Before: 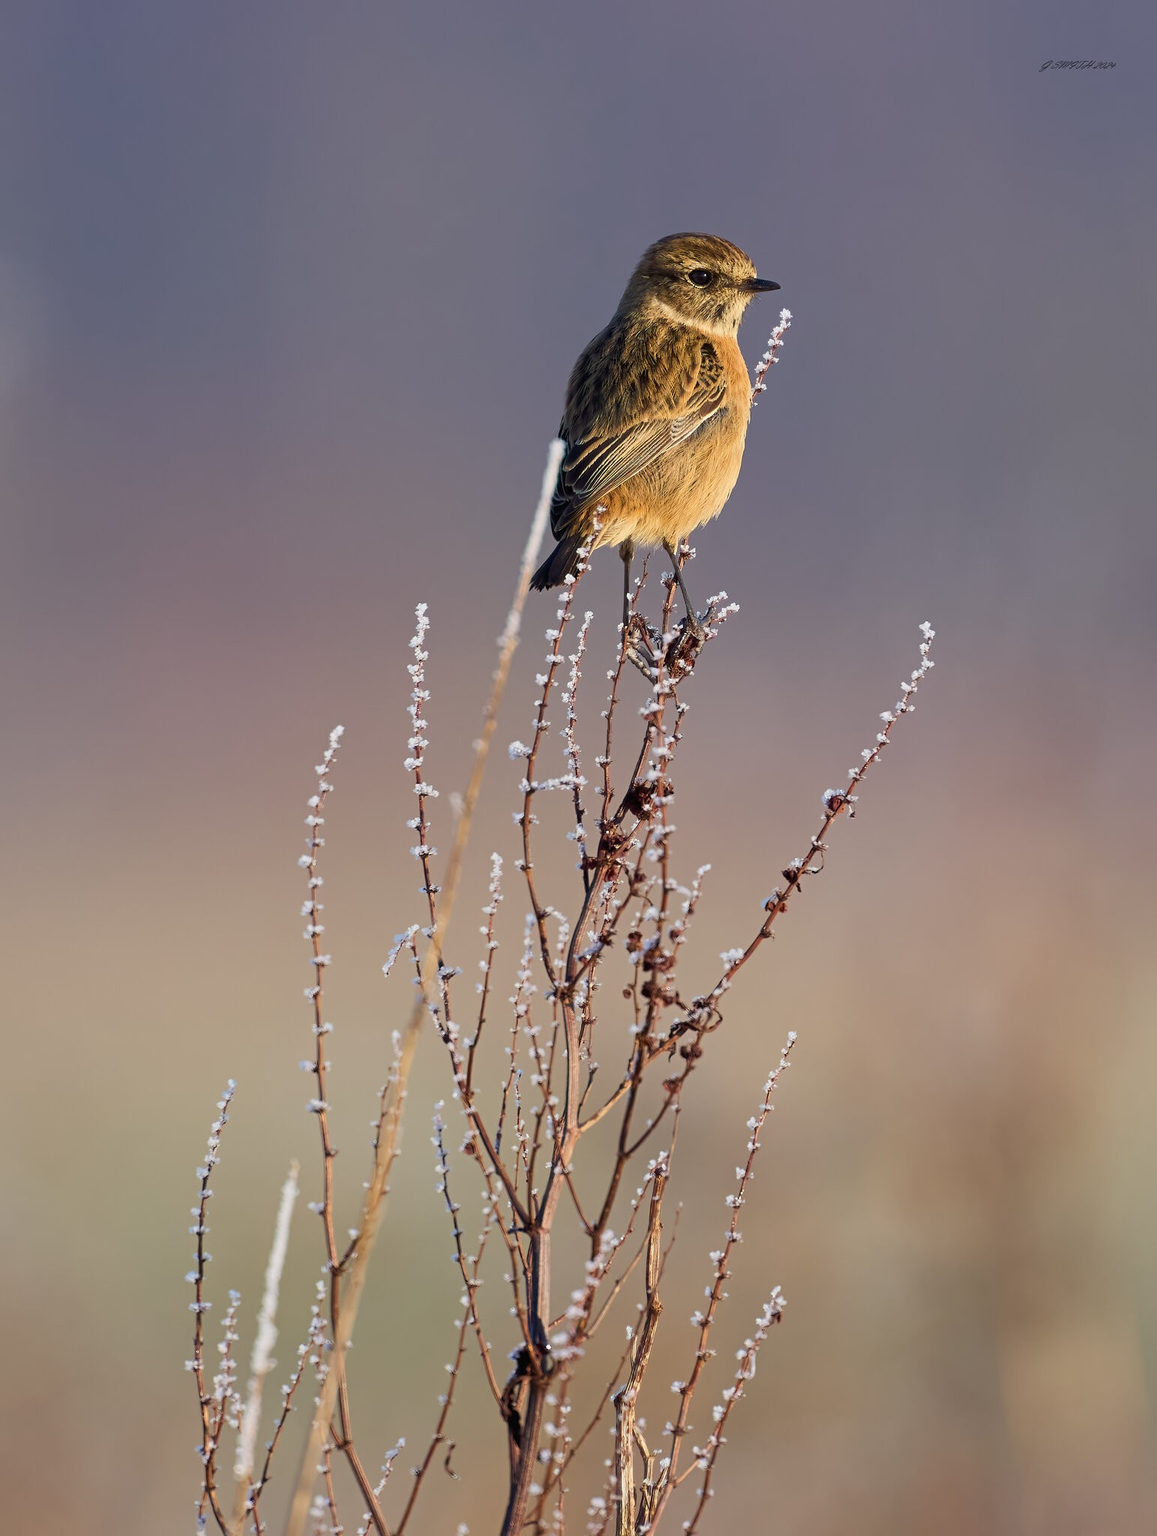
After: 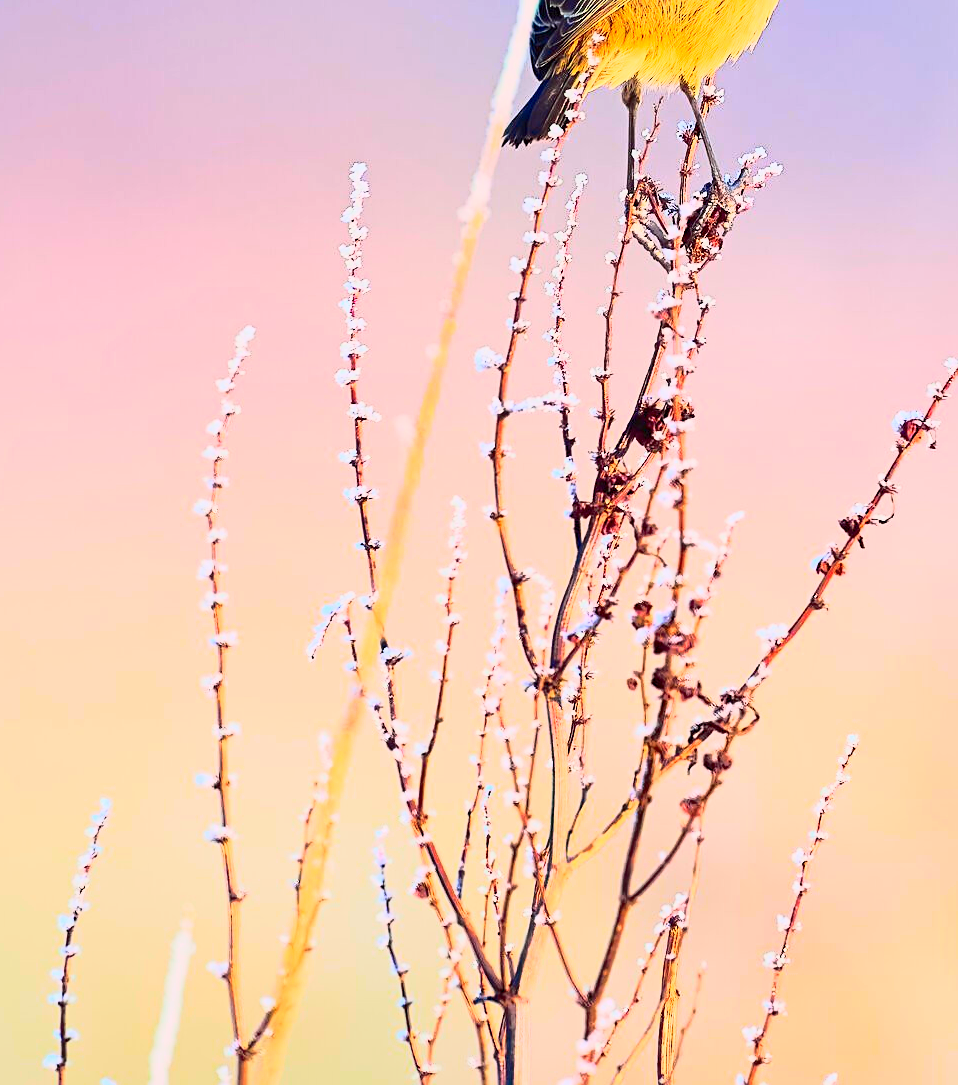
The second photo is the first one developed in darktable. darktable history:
tone curve: curves: ch0 [(0, 0.001) (0.139, 0.096) (0.311, 0.278) (0.495, 0.531) (0.718, 0.816) (0.841, 0.909) (1, 0.967)]; ch1 [(0, 0) (0.272, 0.249) (0.388, 0.385) (0.469, 0.456) (0.495, 0.497) (0.538, 0.554) (0.578, 0.605) (0.707, 0.778) (1, 1)]; ch2 [(0, 0) (0.125, 0.089) (0.353, 0.329) (0.443, 0.408) (0.502, 0.499) (0.557, 0.542) (0.608, 0.635) (1, 1)], color space Lab, independent channels, preserve colors none
base curve: curves: ch0 [(0, 0) (0.032, 0.037) (0.105, 0.228) (0.435, 0.76) (0.856, 0.983) (1, 1)]
crop: left 13.244%, top 31.304%, right 24.607%, bottom 15.703%
tone equalizer: on, module defaults
sharpen: on, module defaults
shadows and highlights: on, module defaults
exposure: black level correction 0, exposure 0.696 EV, compensate highlight preservation false
